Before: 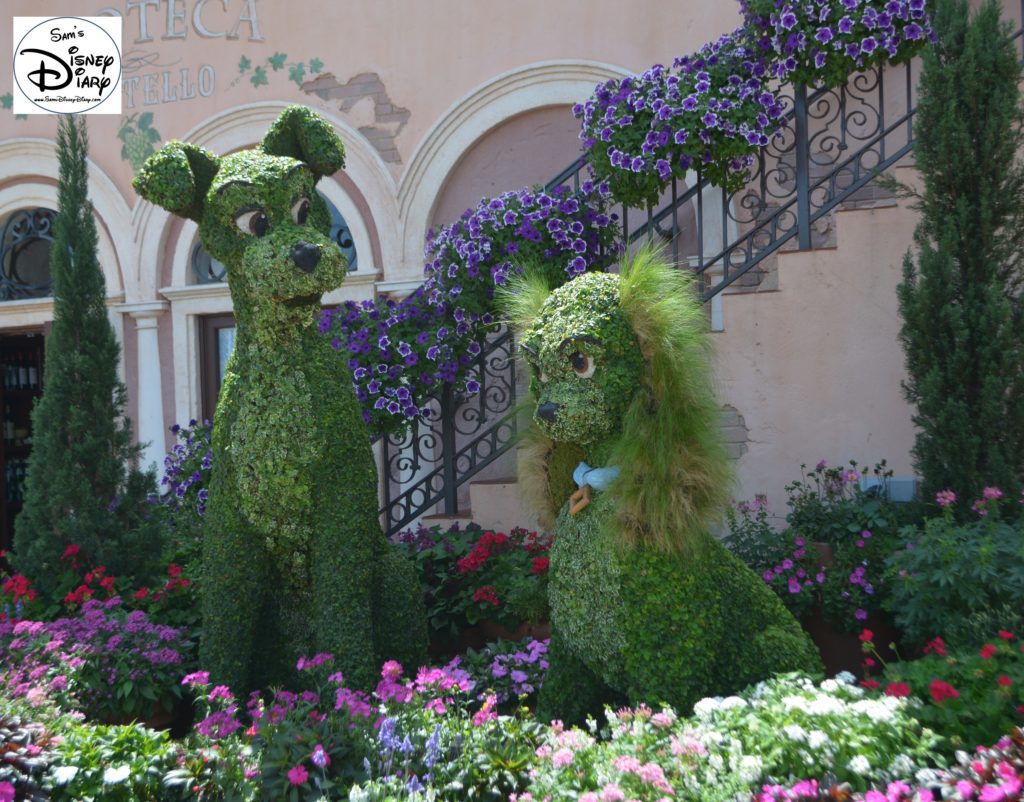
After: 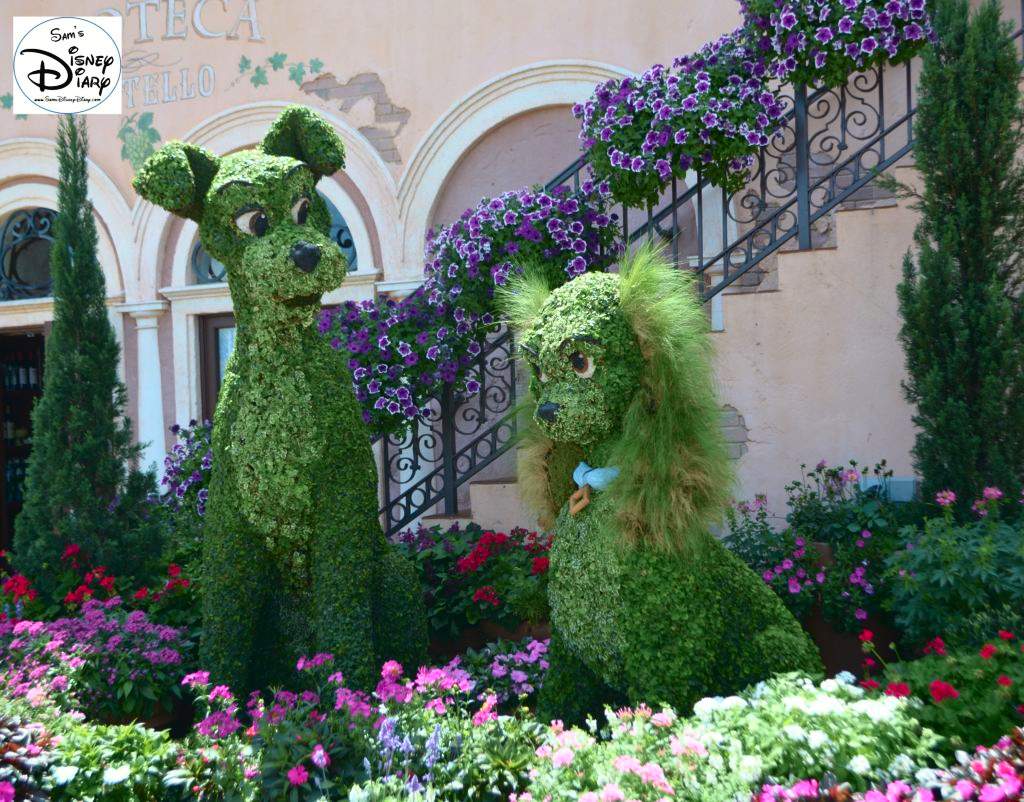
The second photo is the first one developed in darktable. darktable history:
tone curve: curves: ch0 [(0, 0.024) (0.049, 0.038) (0.176, 0.162) (0.311, 0.337) (0.416, 0.471) (0.565, 0.658) (0.817, 0.911) (1, 1)]; ch1 [(0, 0) (0.351, 0.347) (0.446, 0.42) (0.481, 0.463) (0.504, 0.504) (0.522, 0.521) (0.546, 0.563) (0.622, 0.664) (0.728, 0.786) (1, 1)]; ch2 [(0, 0) (0.327, 0.324) (0.427, 0.413) (0.458, 0.444) (0.502, 0.504) (0.526, 0.539) (0.547, 0.581) (0.601, 0.61) (0.76, 0.765) (1, 1)], color space Lab, independent channels, preserve colors none
